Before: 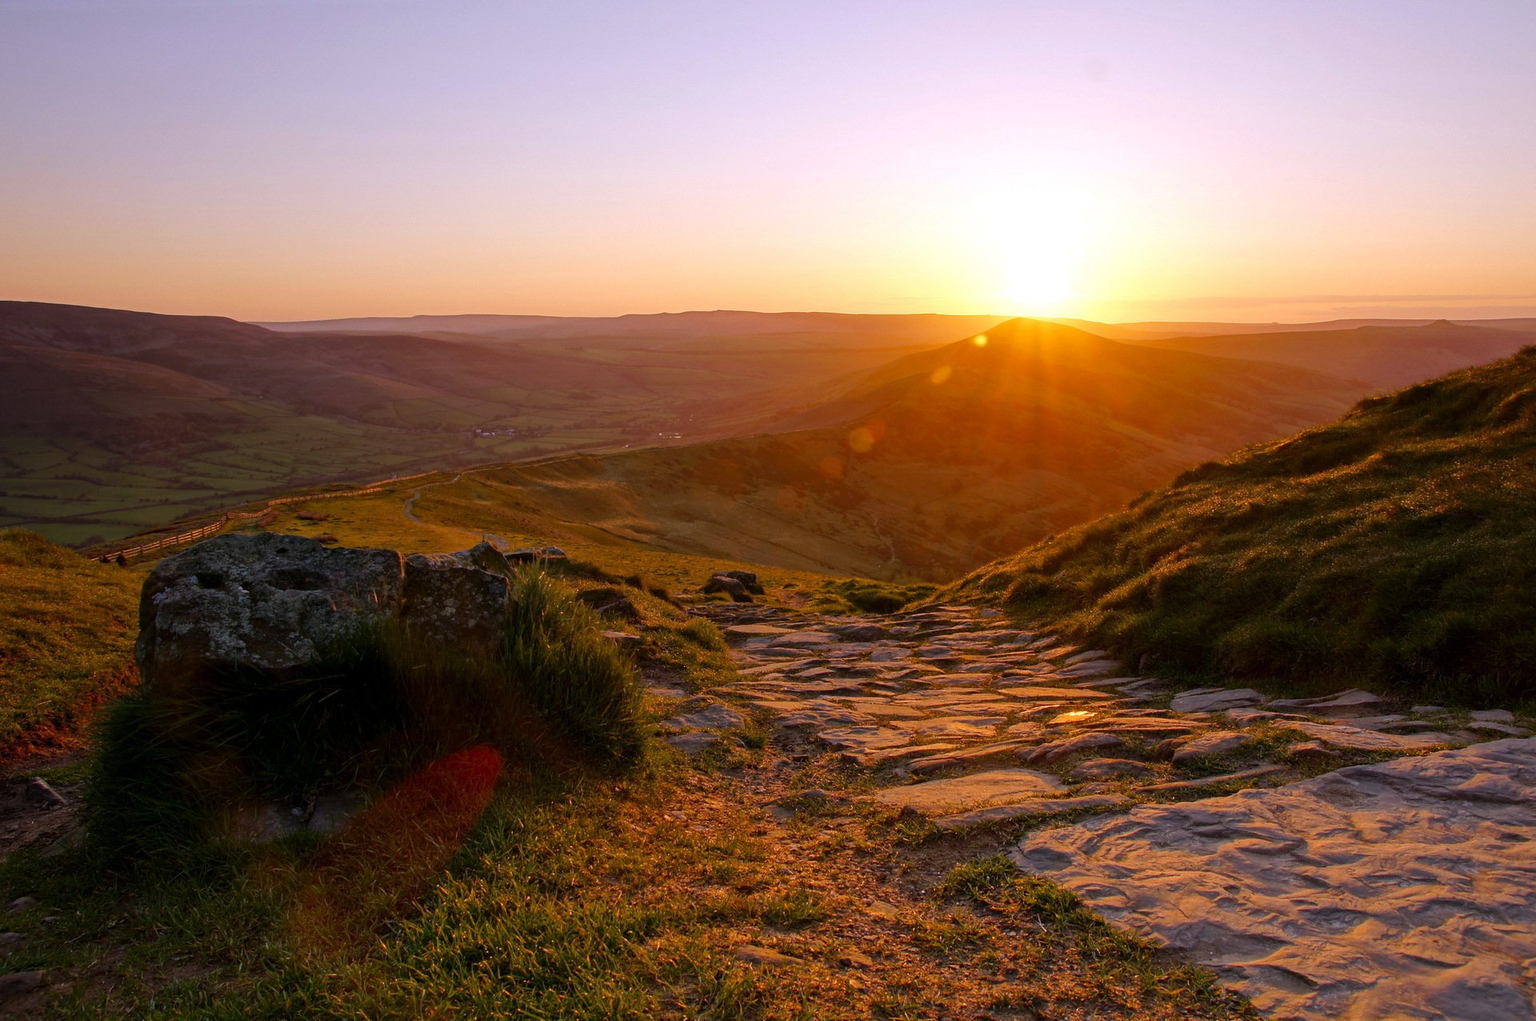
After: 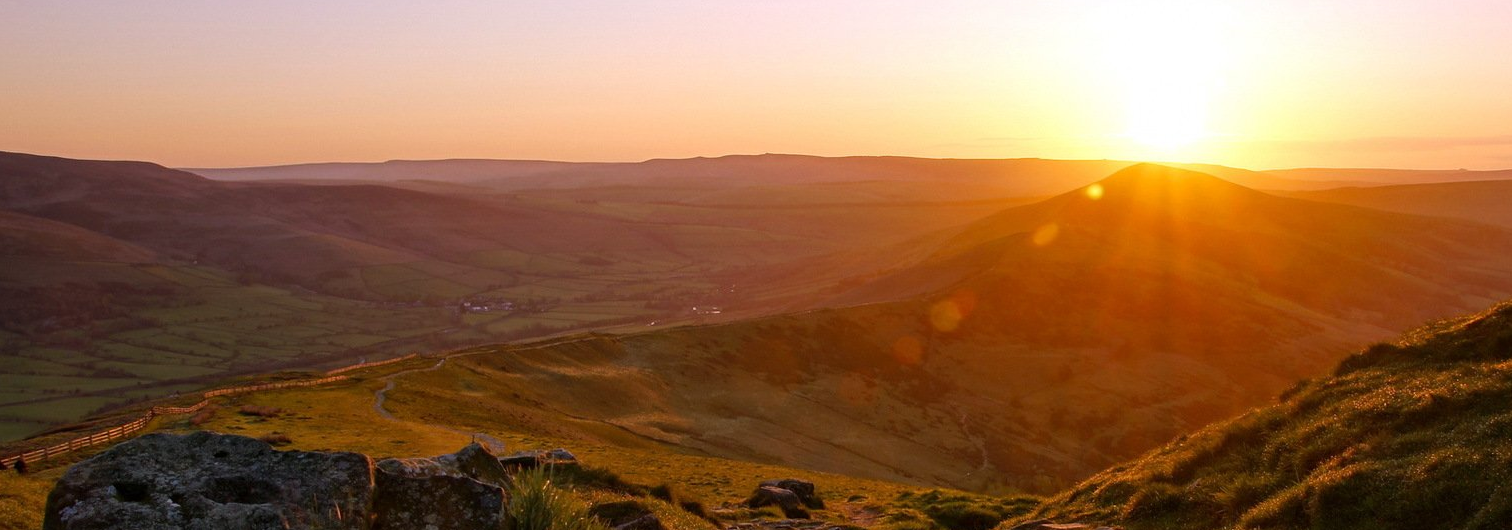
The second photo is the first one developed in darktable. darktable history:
crop: left 6.827%, top 18.4%, right 14.378%, bottom 40.034%
